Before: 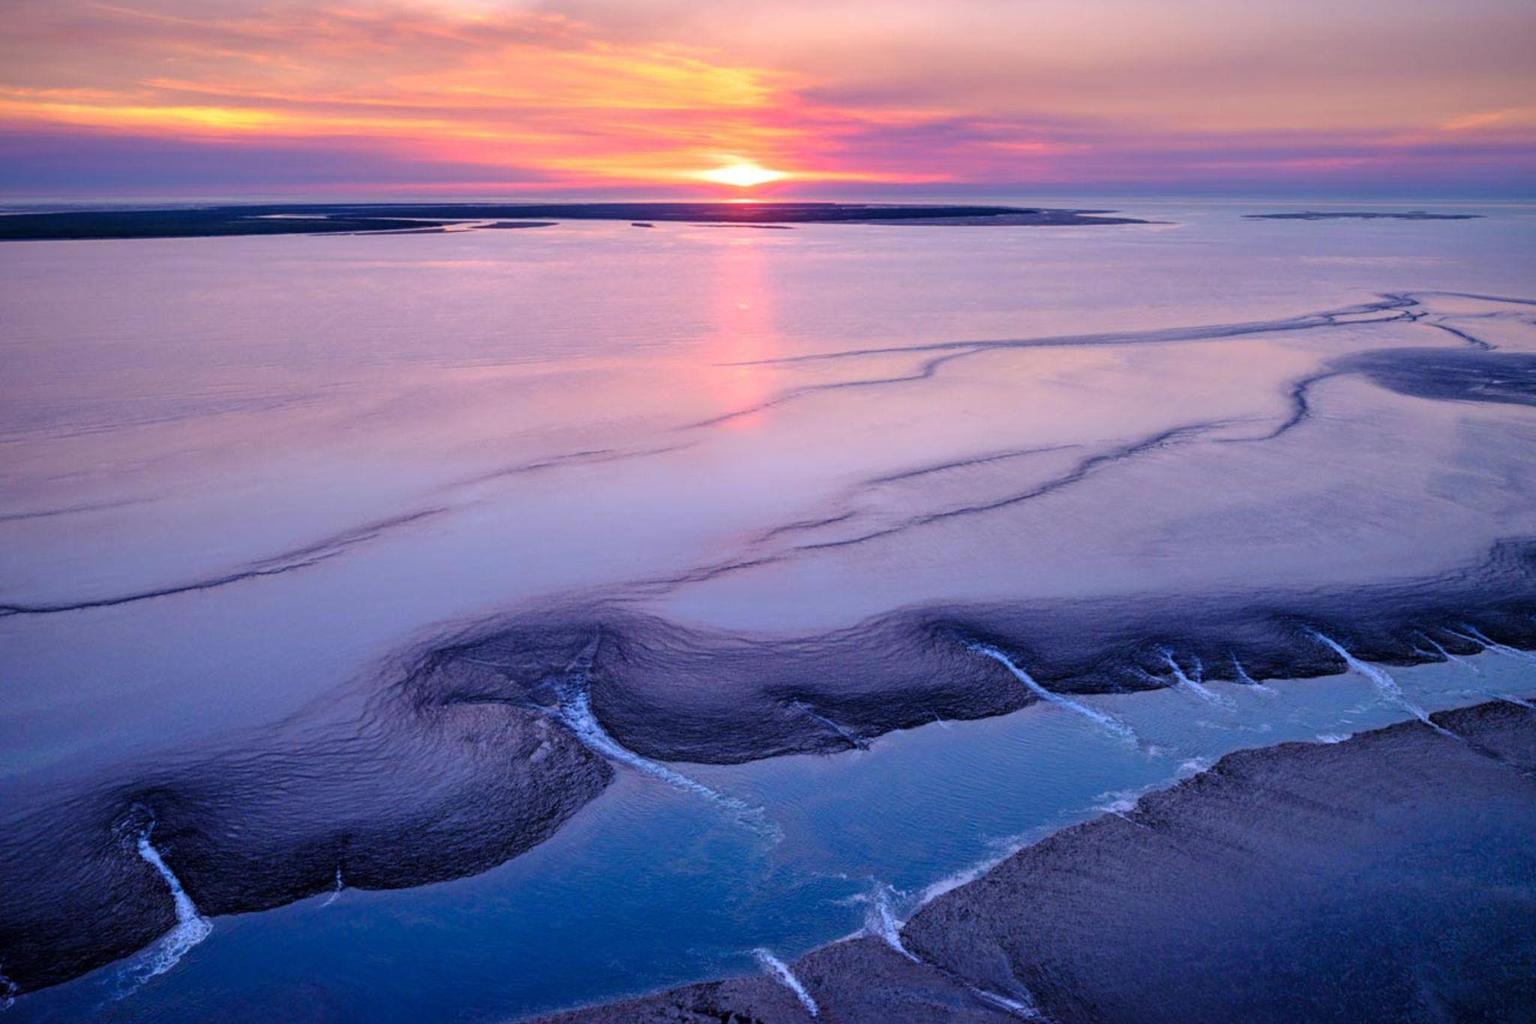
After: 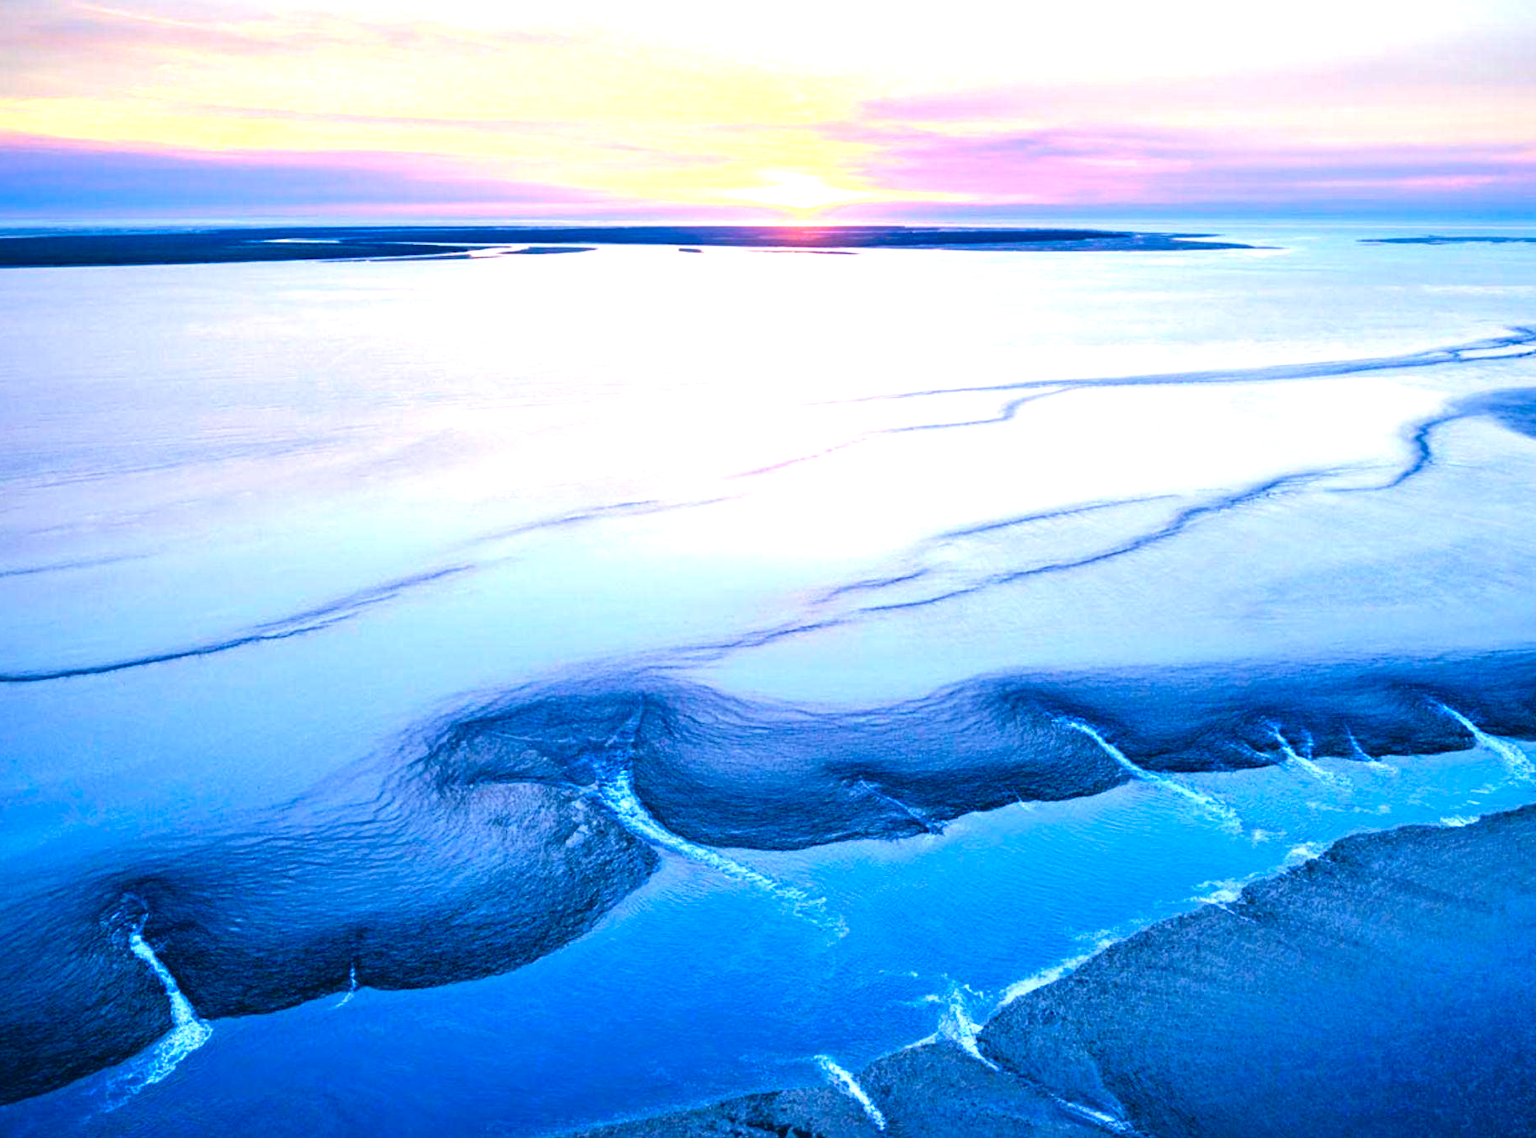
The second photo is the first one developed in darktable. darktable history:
crop and rotate: left 1.419%, right 8.665%
velvia: on, module defaults
color calibration: illuminant as shot in camera, x 0.37, y 0.382, temperature 4318.39 K
color correction: highlights a* -19.56, highlights b* 9.8, shadows a* -19.94, shadows b* -10.15
exposure: black level correction 0, exposure 1.476 EV, compensate highlight preservation false
